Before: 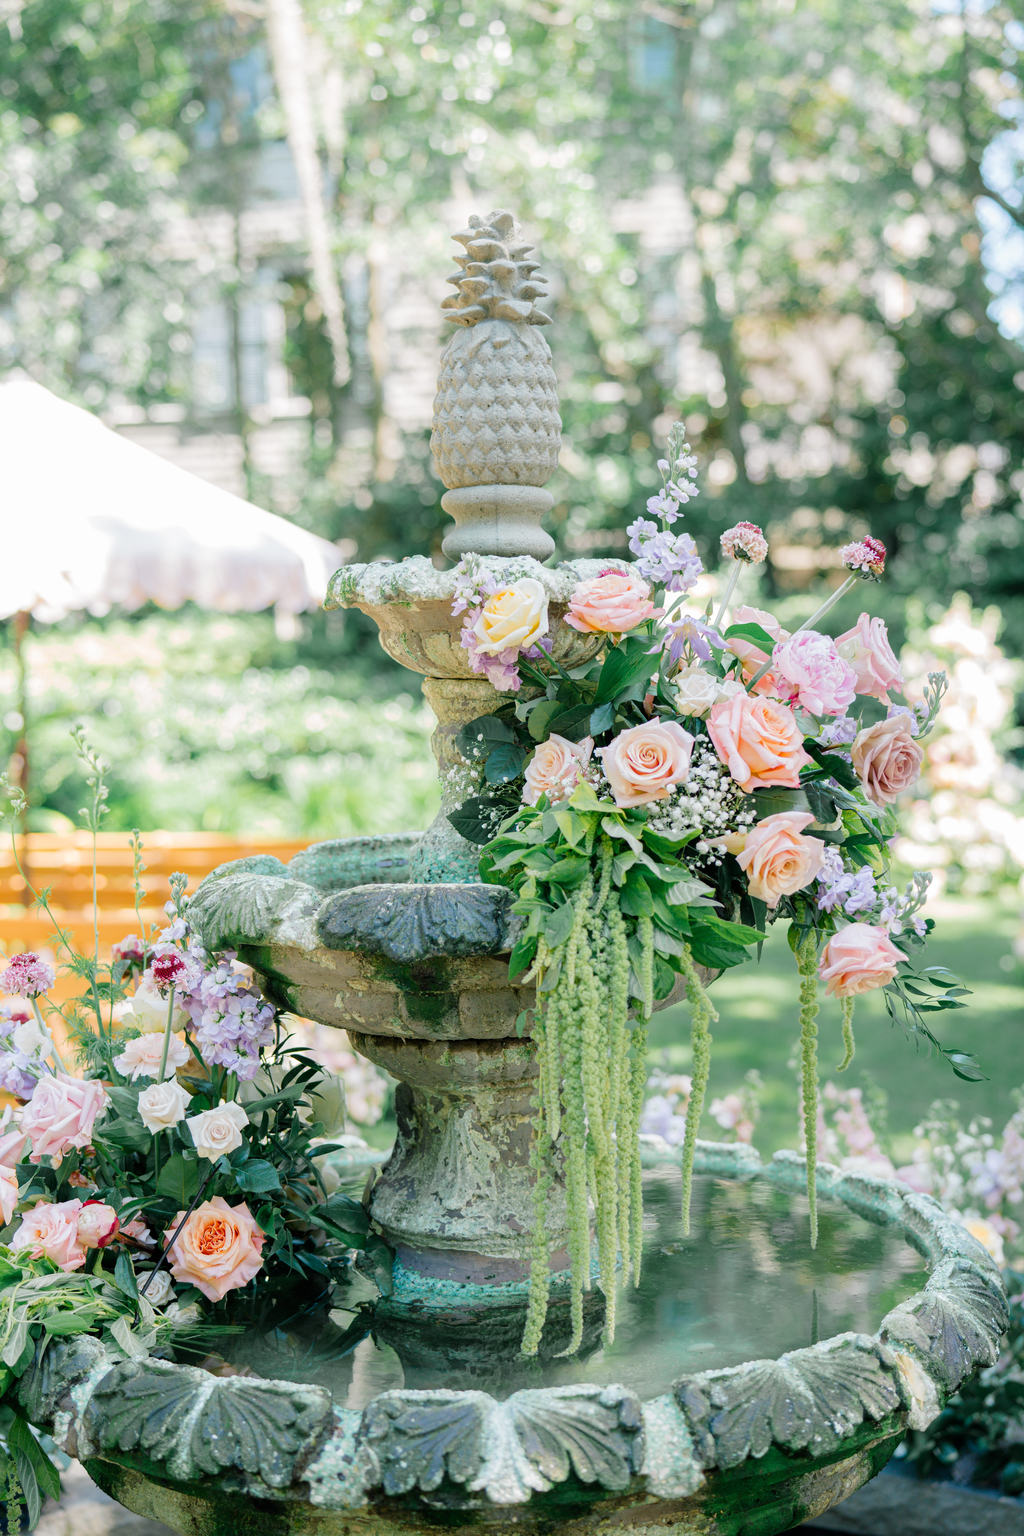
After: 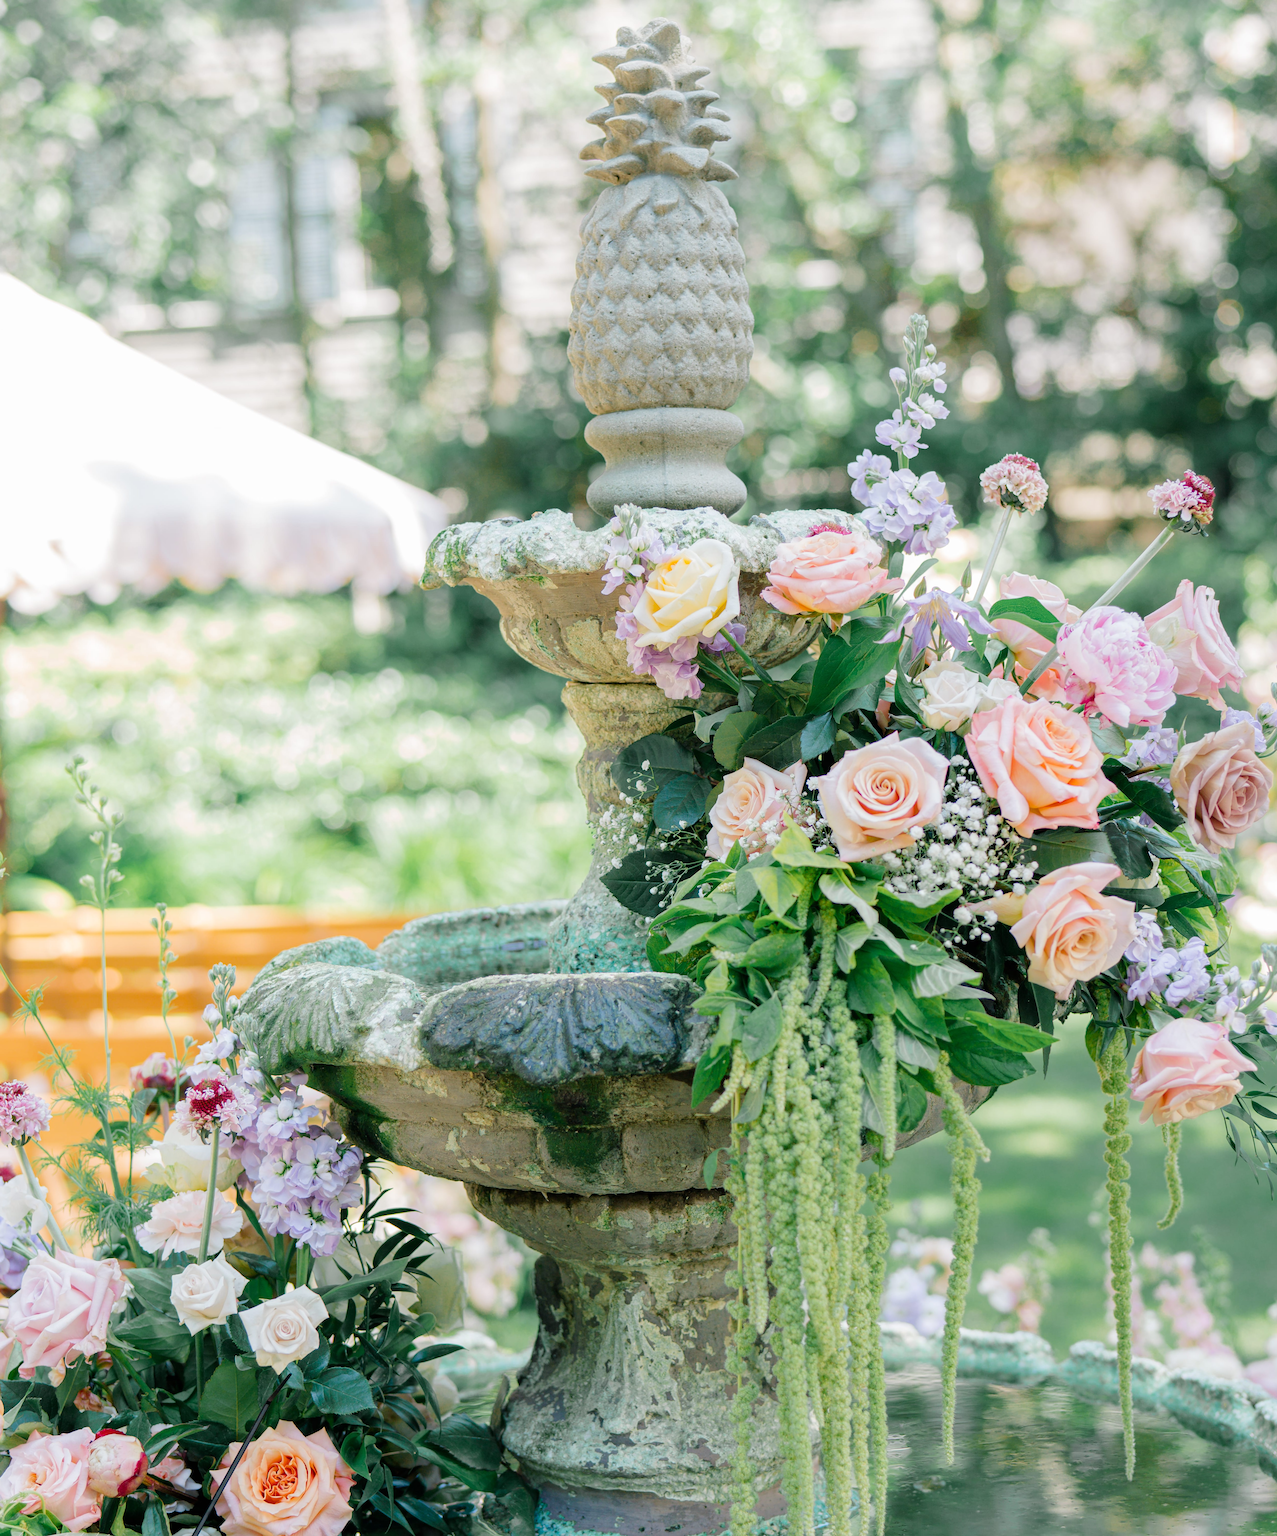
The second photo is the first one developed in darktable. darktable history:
crop and rotate: left 2.425%, top 11.305%, right 9.6%, bottom 15.08%
rotate and perspective: rotation -1°, crop left 0.011, crop right 0.989, crop top 0.025, crop bottom 0.975
